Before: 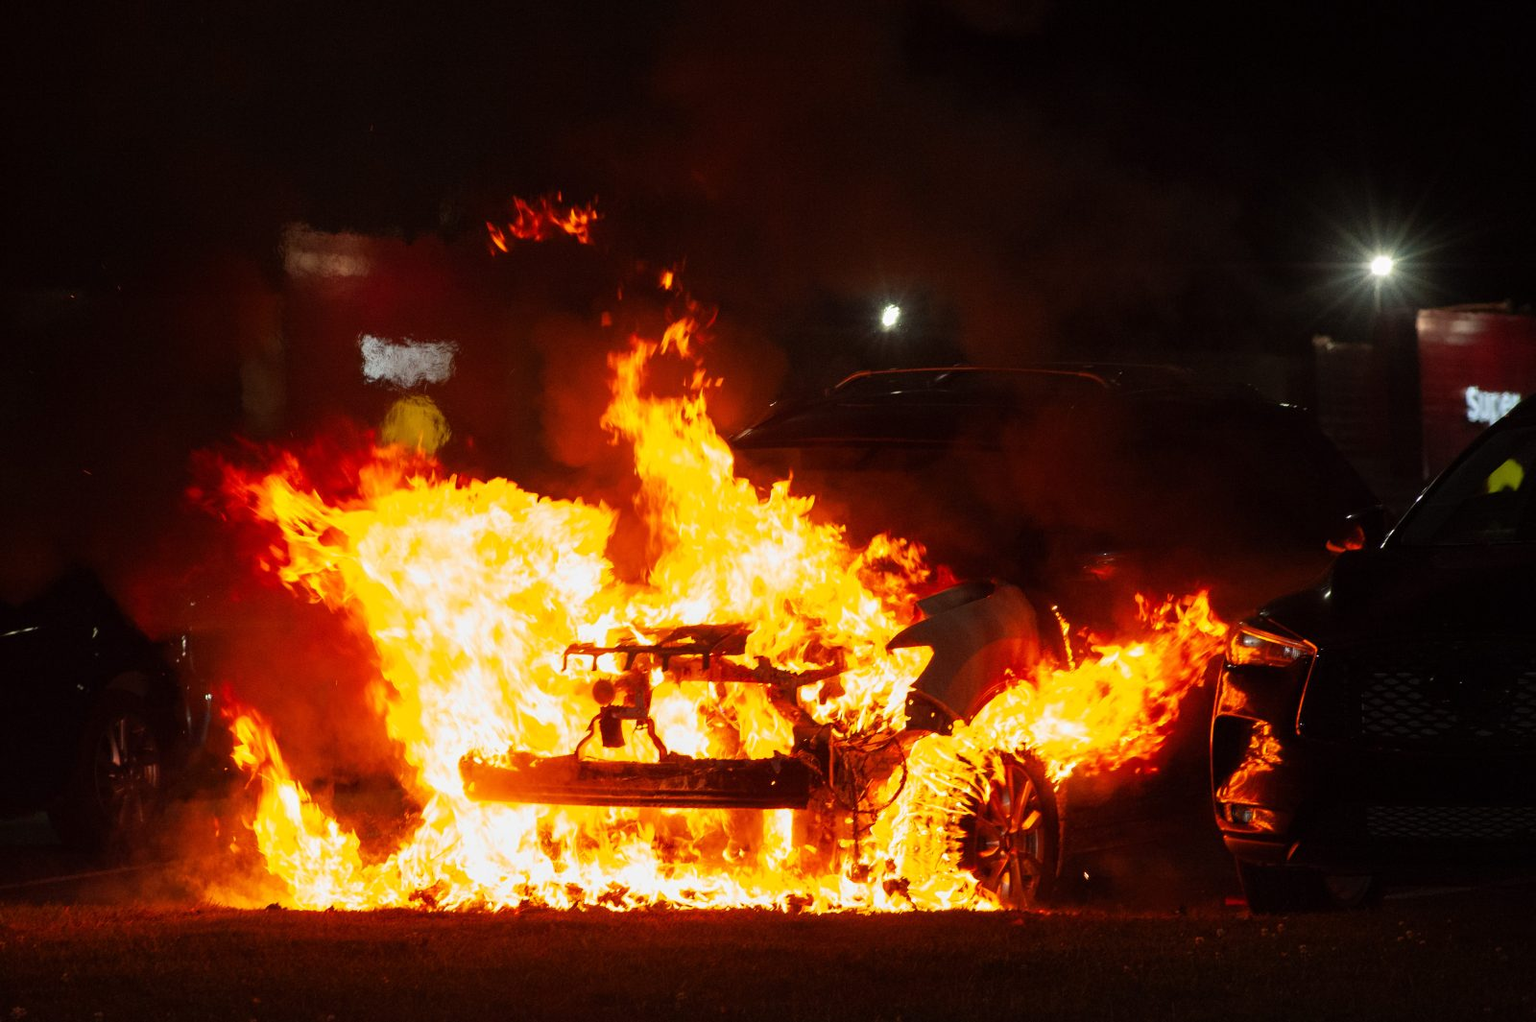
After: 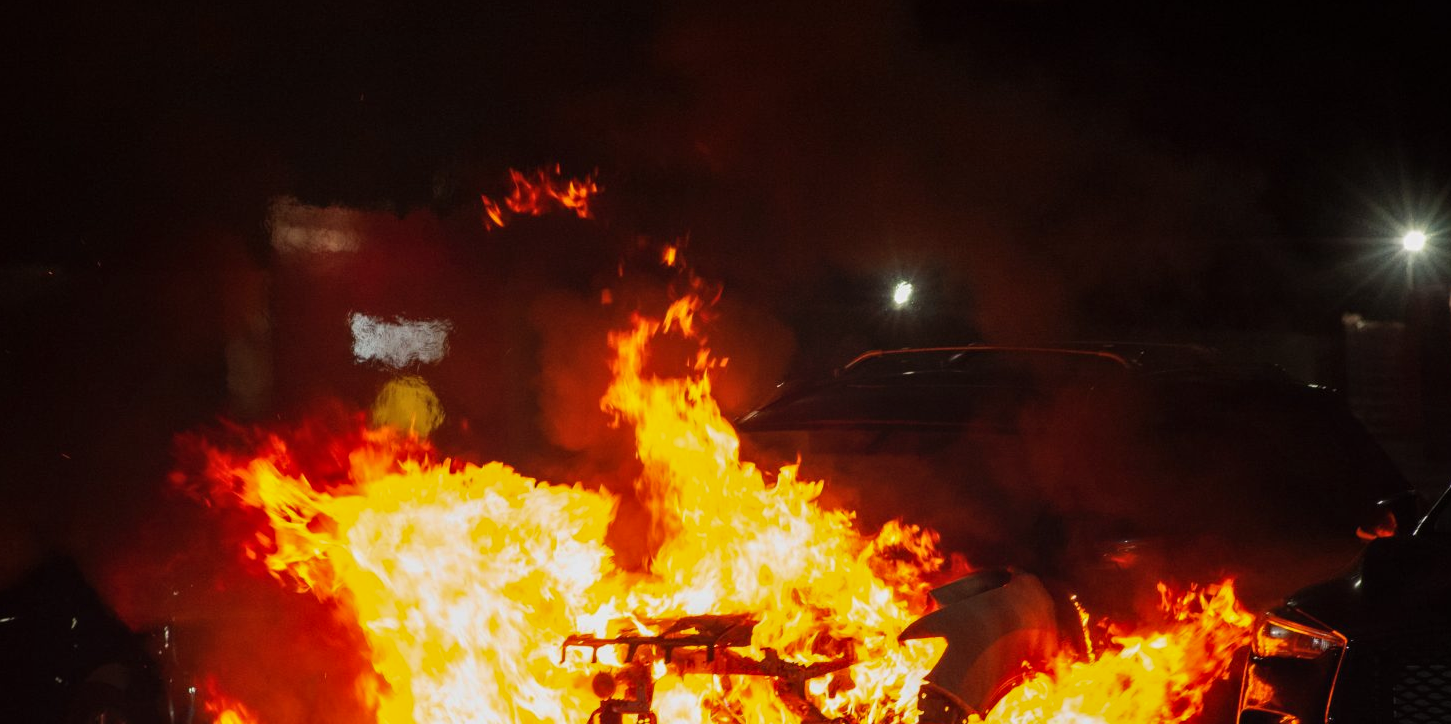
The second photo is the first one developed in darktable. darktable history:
crop: left 1.613%, top 3.424%, right 7.697%, bottom 28.506%
local contrast: detail 109%
